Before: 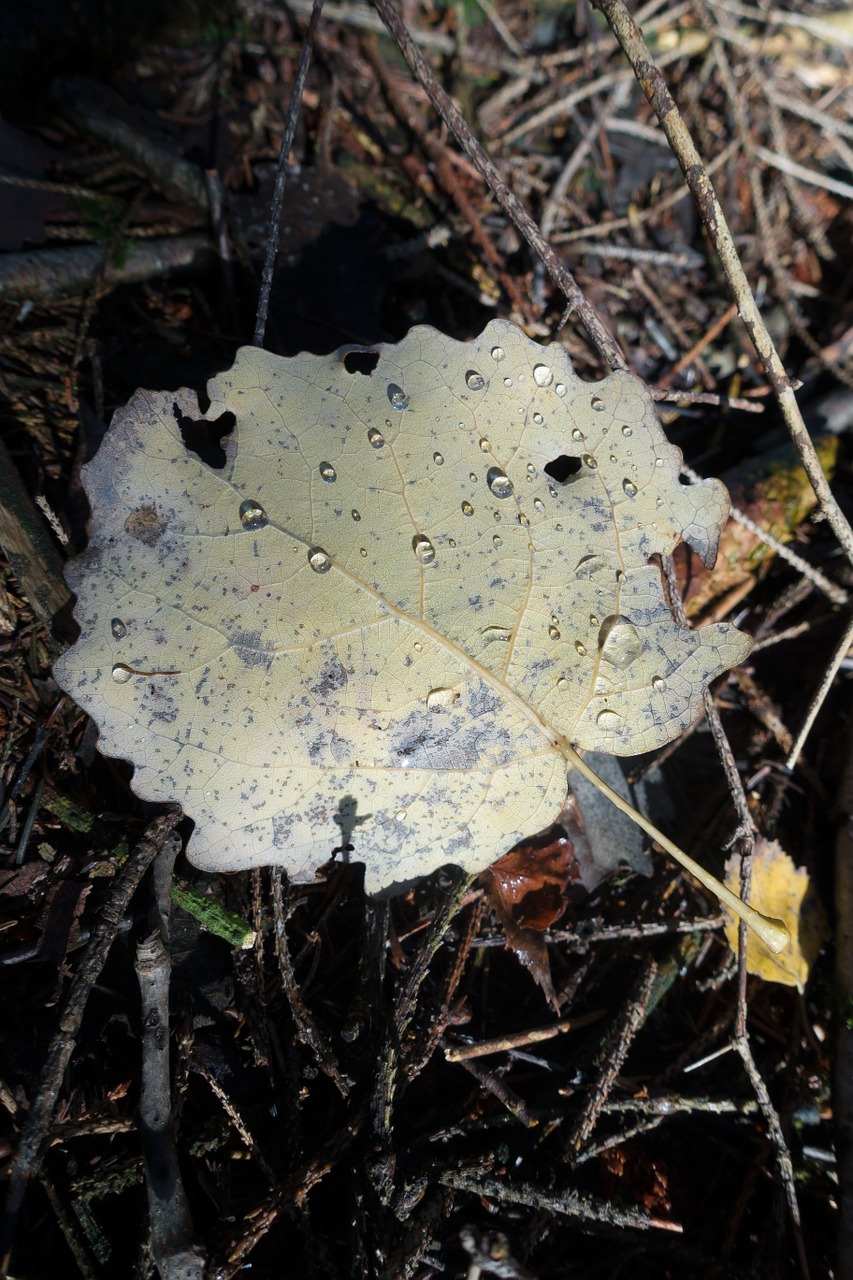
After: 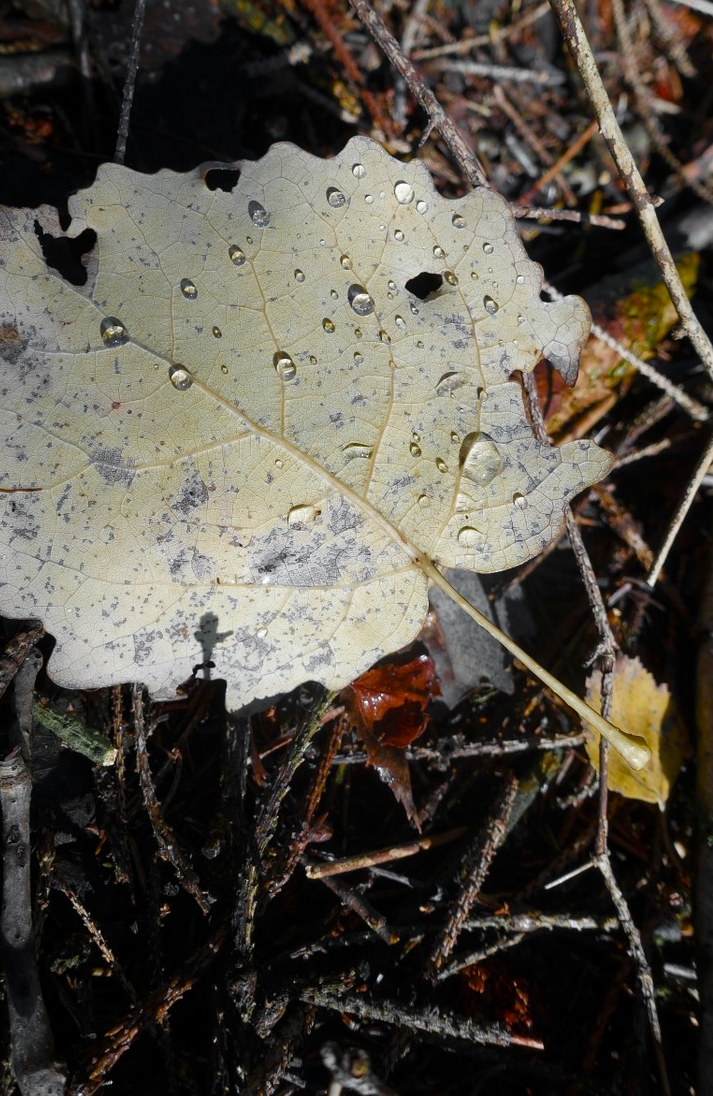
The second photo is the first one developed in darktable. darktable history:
color zones: curves: ch0 [(0.004, 0.388) (0.125, 0.392) (0.25, 0.404) (0.375, 0.5) (0.5, 0.5) (0.625, 0.5) (0.75, 0.5) (0.875, 0.5)]; ch1 [(0, 0.5) (0.125, 0.5) (0.25, 0.5) (0.375, 0.124) (0.524, 0.124) (0.645, 0.128) (0.789, 0.132) (0.914, 0.096) (0.998, 0.068)]
color balance rgb: linear chroma grading › shadows -7.895%, linear chroma grading › global chroma 9.964%, perceptual saturation grading › global saturation 24.914%, perceptual saturation grading › highlights -50.346%, perceptual saturation grading › shadows 31.158%
crop: left 16.296%, top 14.34%
contrast brightness saturation: saturation 0.097
